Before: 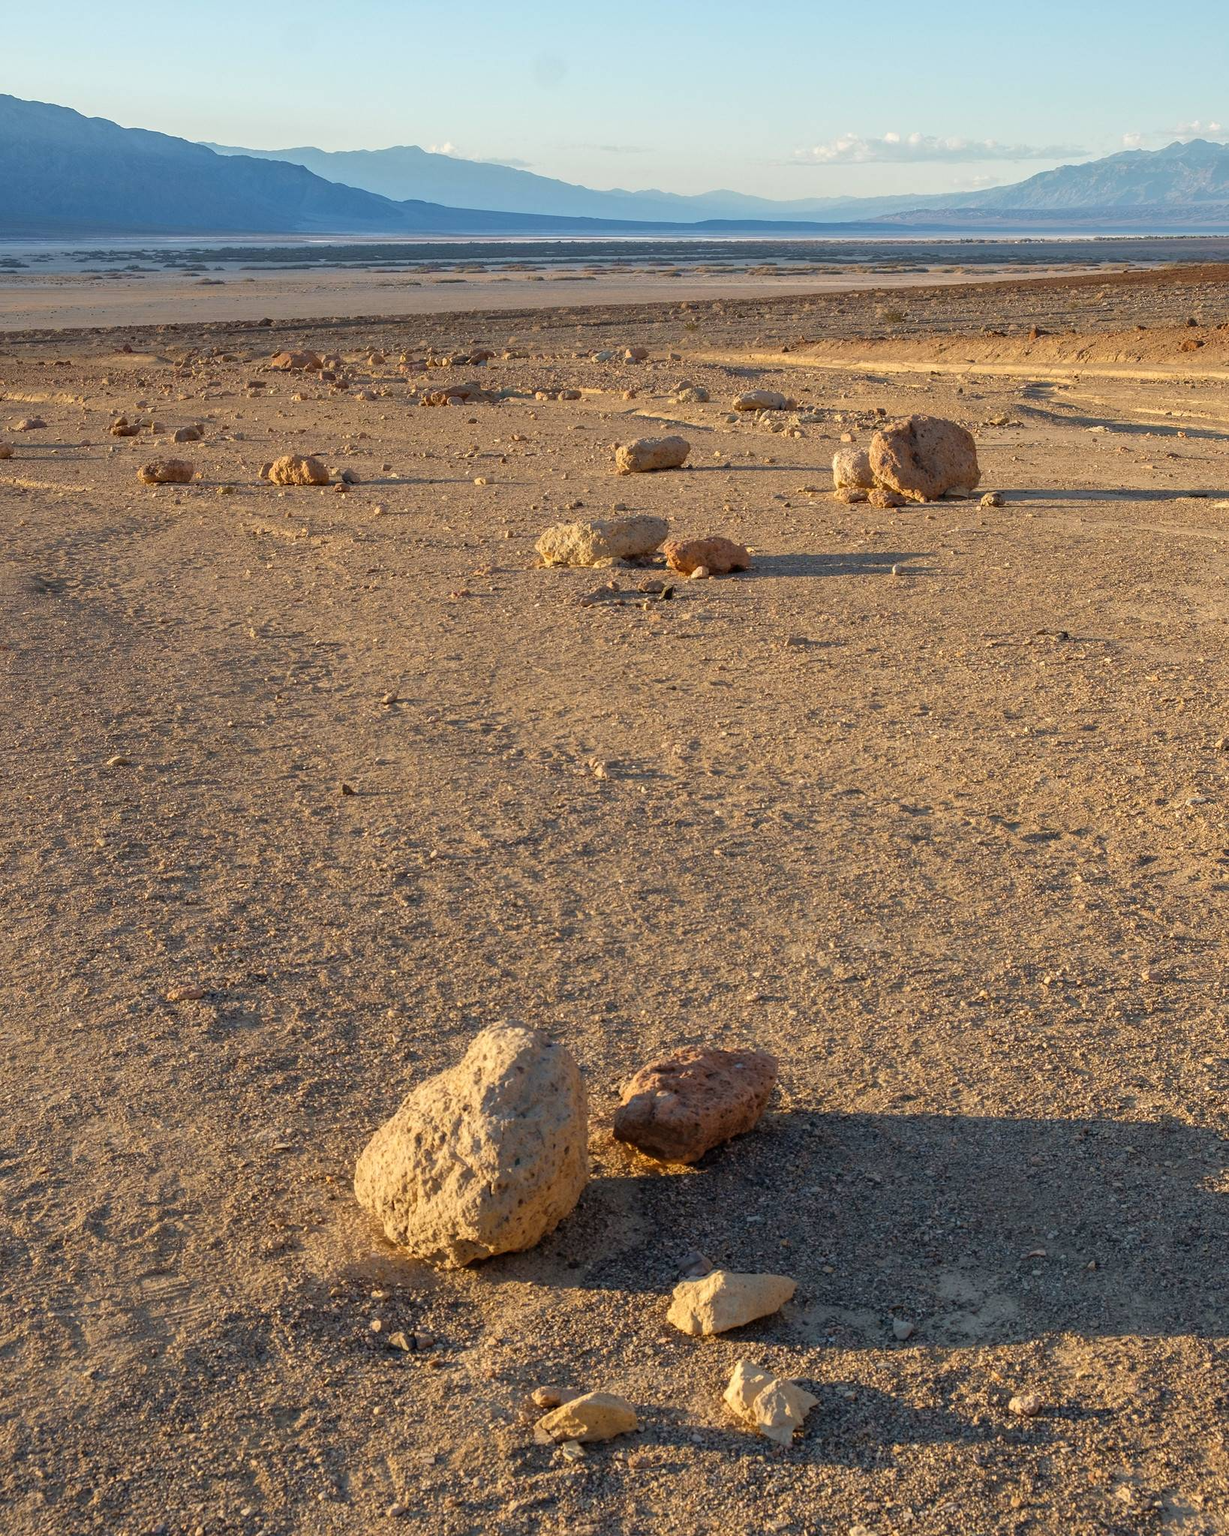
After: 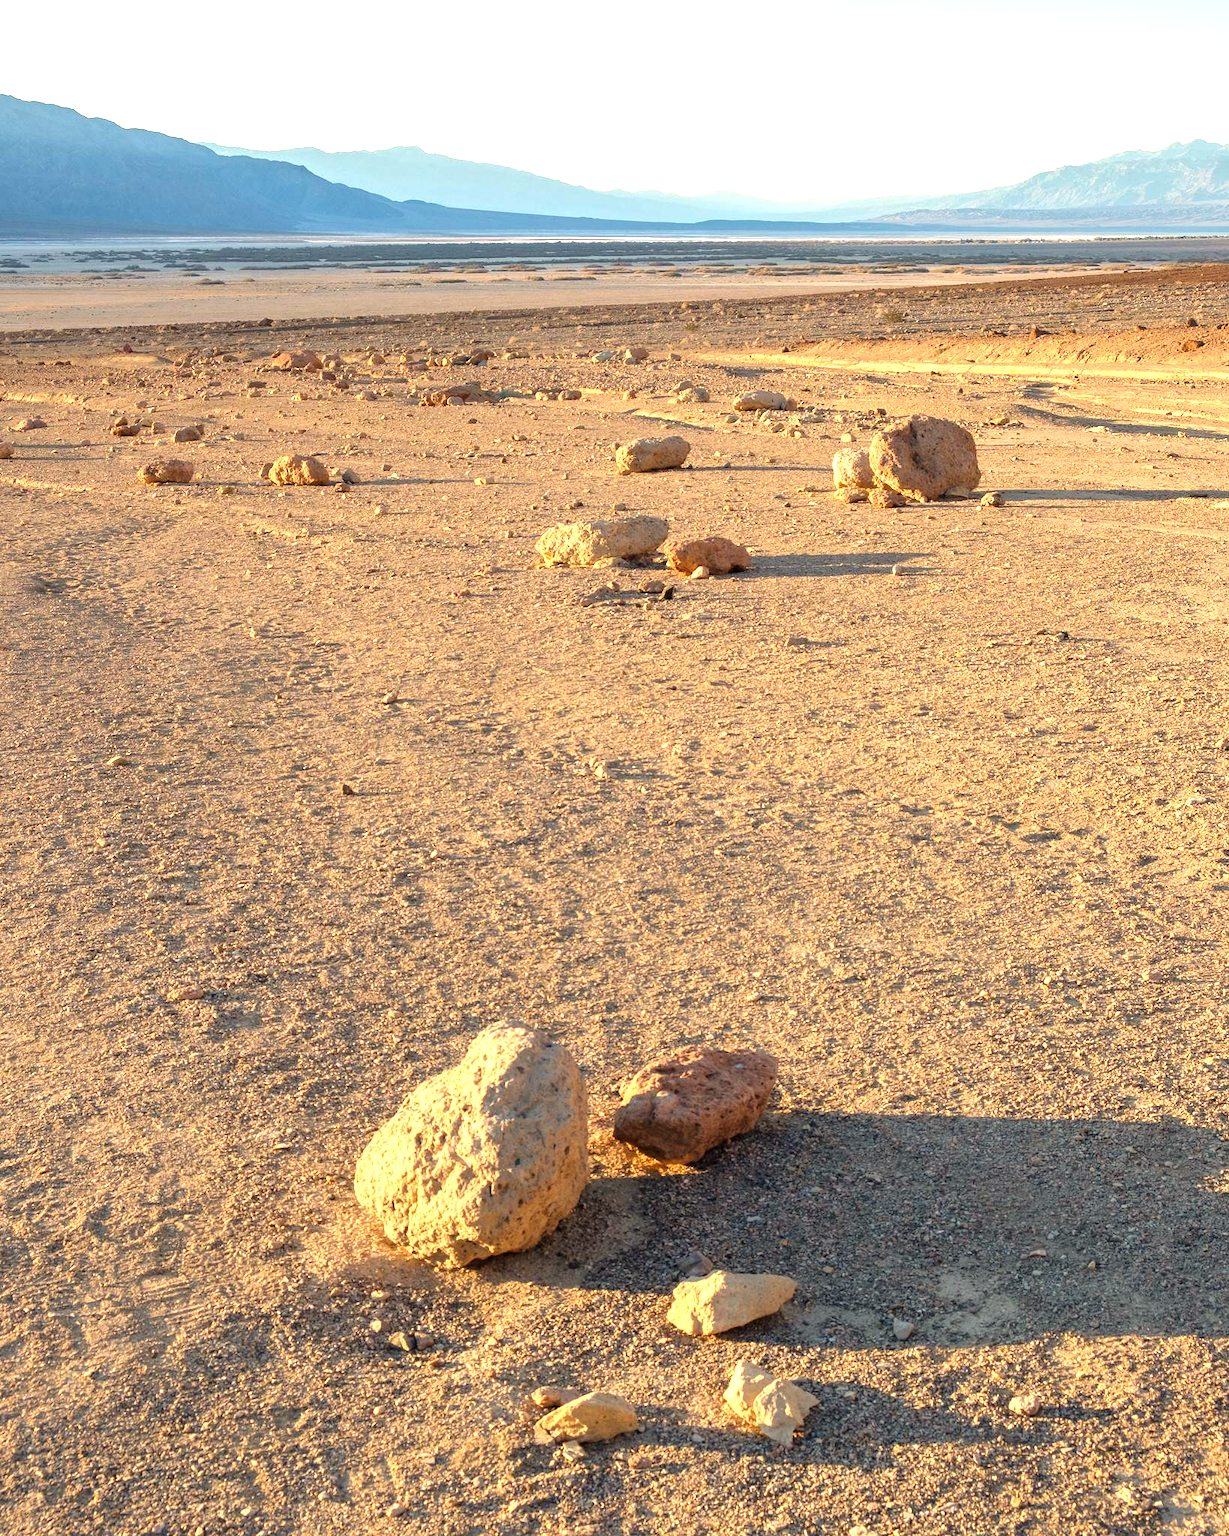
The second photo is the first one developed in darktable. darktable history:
white balance: red 1.045, blue 0.932
exposure: exposure 1 EV, compensate highlight preservation false
